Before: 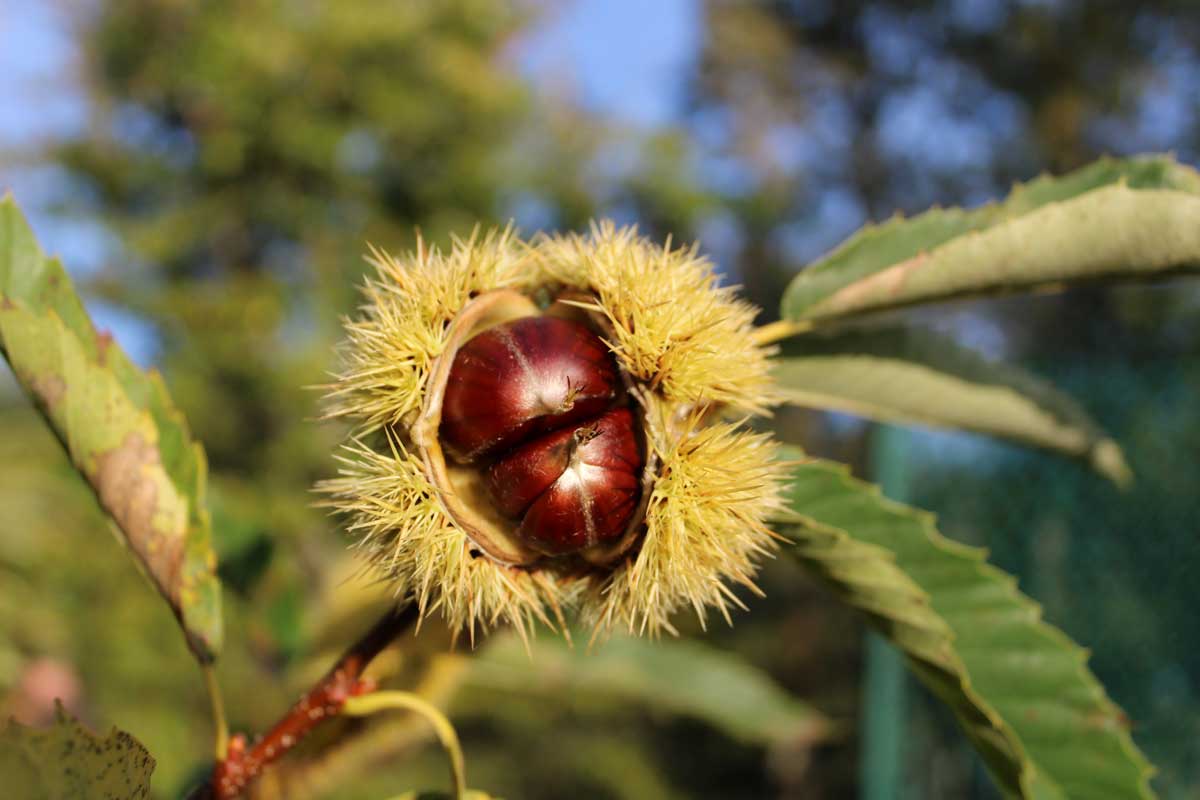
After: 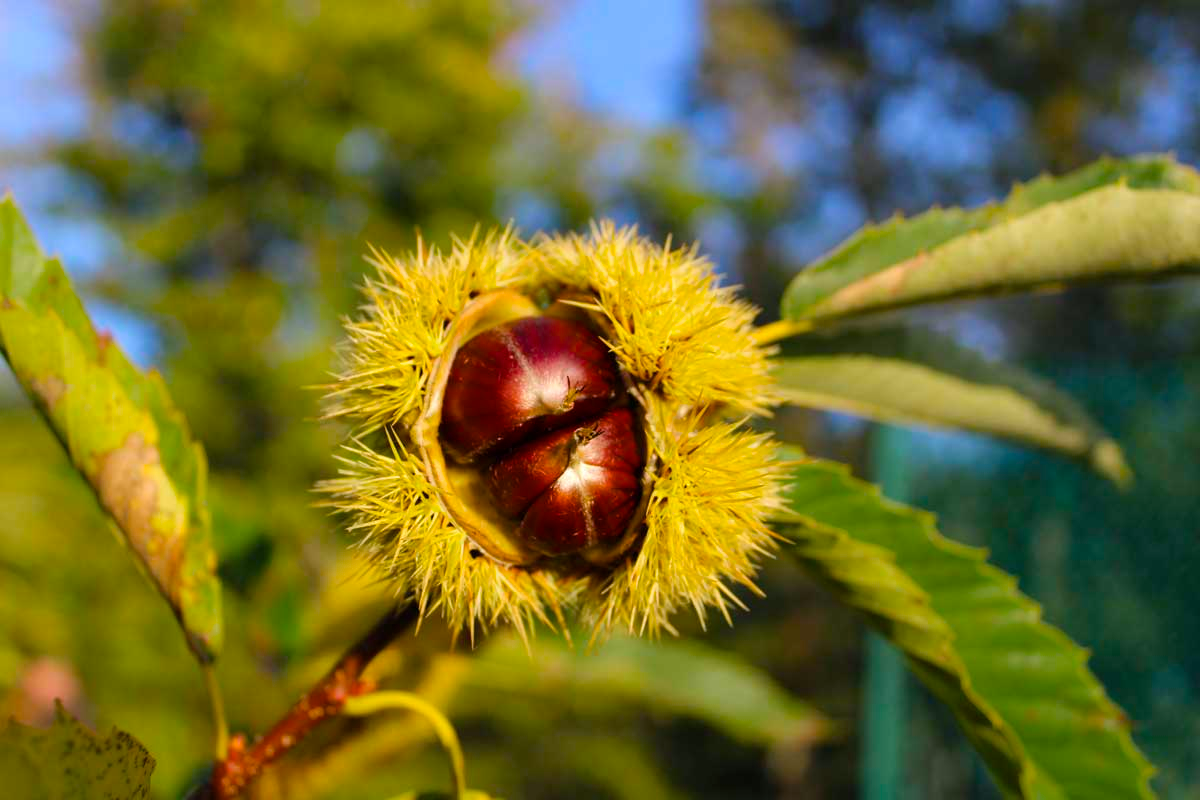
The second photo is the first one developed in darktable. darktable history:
color balance rgb: shadows lift › chroma 2.052%, shadows lift › hue 246.99°, linear chroma grading › global chroma 9.124%, perceptual saturation grading › global saturation 25.26%, global vibrance 20%
